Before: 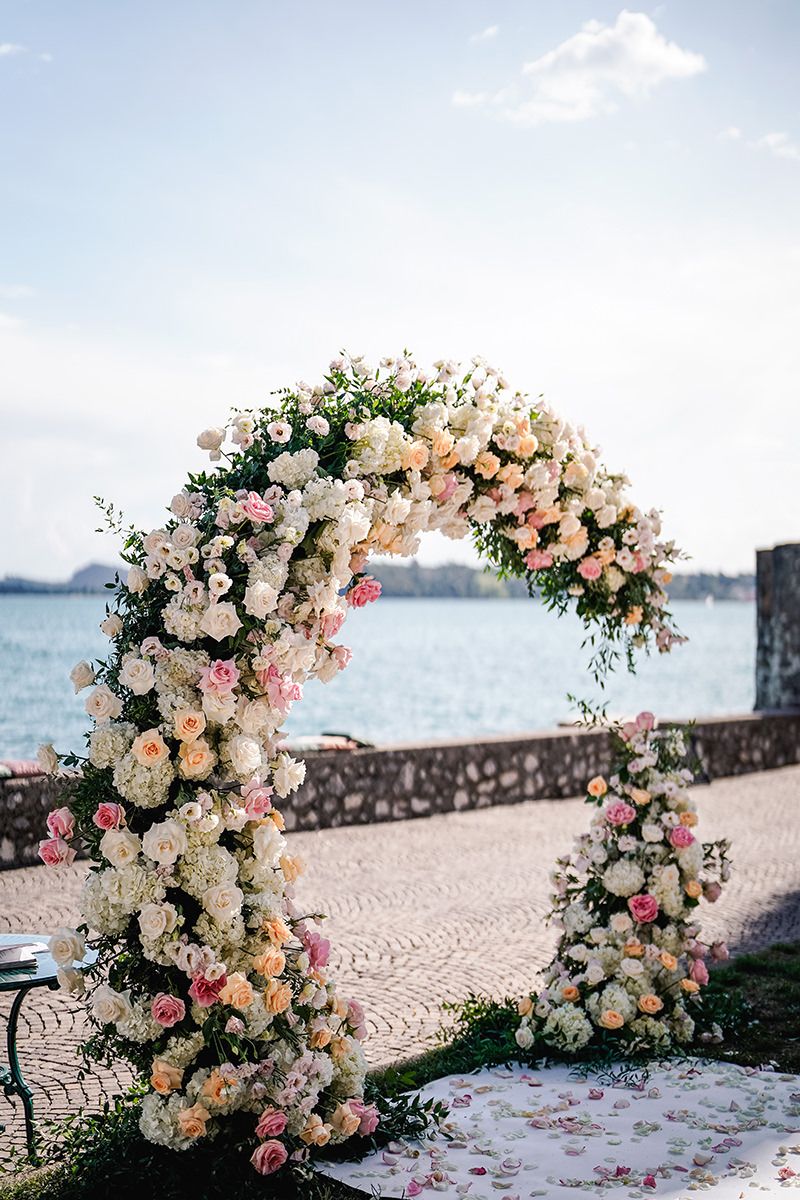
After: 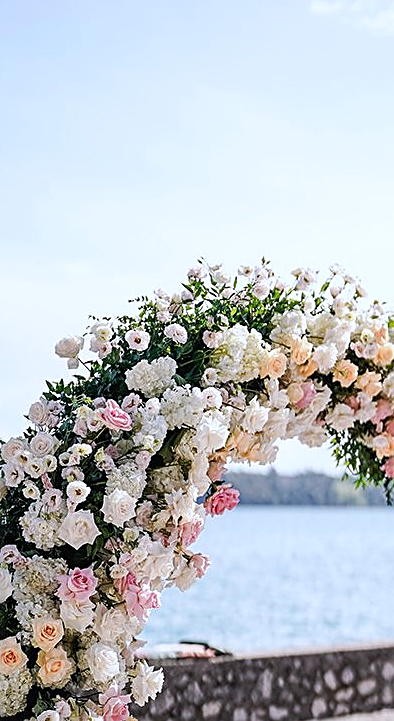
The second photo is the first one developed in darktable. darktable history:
white balance: red 0.954, blue 1.079
crop: left 17.835%, top 7.675%, right 32.881%, bottom 32.213%
sharpen: on, module defaults
